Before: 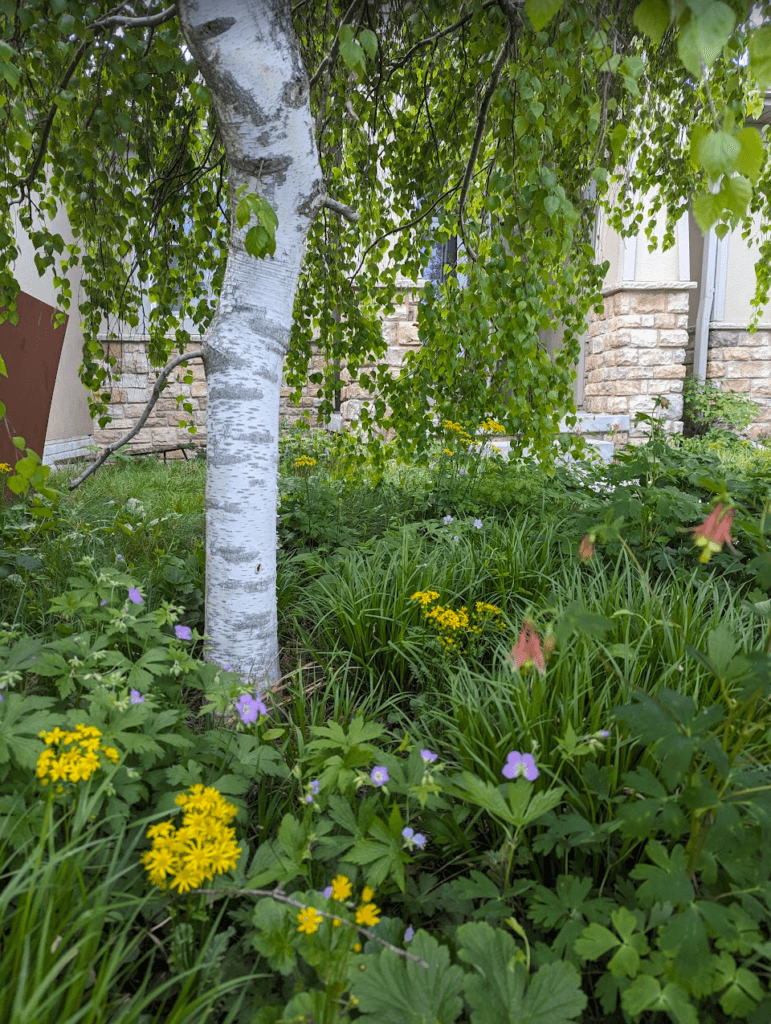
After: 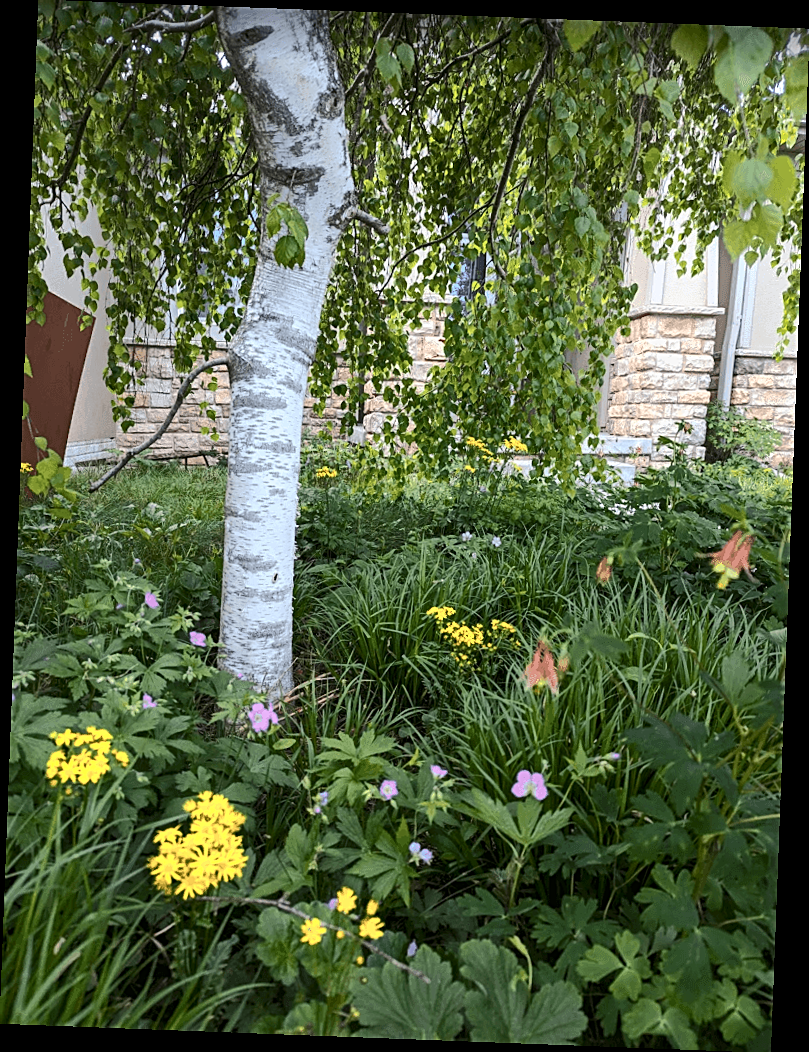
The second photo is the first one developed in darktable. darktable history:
tone equalizer: on, module defaults
rotate and perspective: rotation 2.17°, automatic cropping off
sharpen: on, module defaults
color zones: curves: ch0 [(0.018, 0.548) (0.197, 0.654) (0.425, 0.447) (0.605, 0.658) (0.732, 0.579)]; ch1 [(0.105, 0.531) (0.224, 0.531) (0.386, 0.39) (0.618, 0.456) (0.732, 0.456) (0.956, 0.421)]; ch2 [(0.039, 0.583) (0.215, 0.465) (0.399, 0.544) (0.465, 0.548) (0.614, 0.447) (0.724, 0.43) (0.882, 0.623) (0.956, 0.632)]
shadows and highlights: shadows 40, highlights -60
contrast brightness saturation: contrast 0.28
